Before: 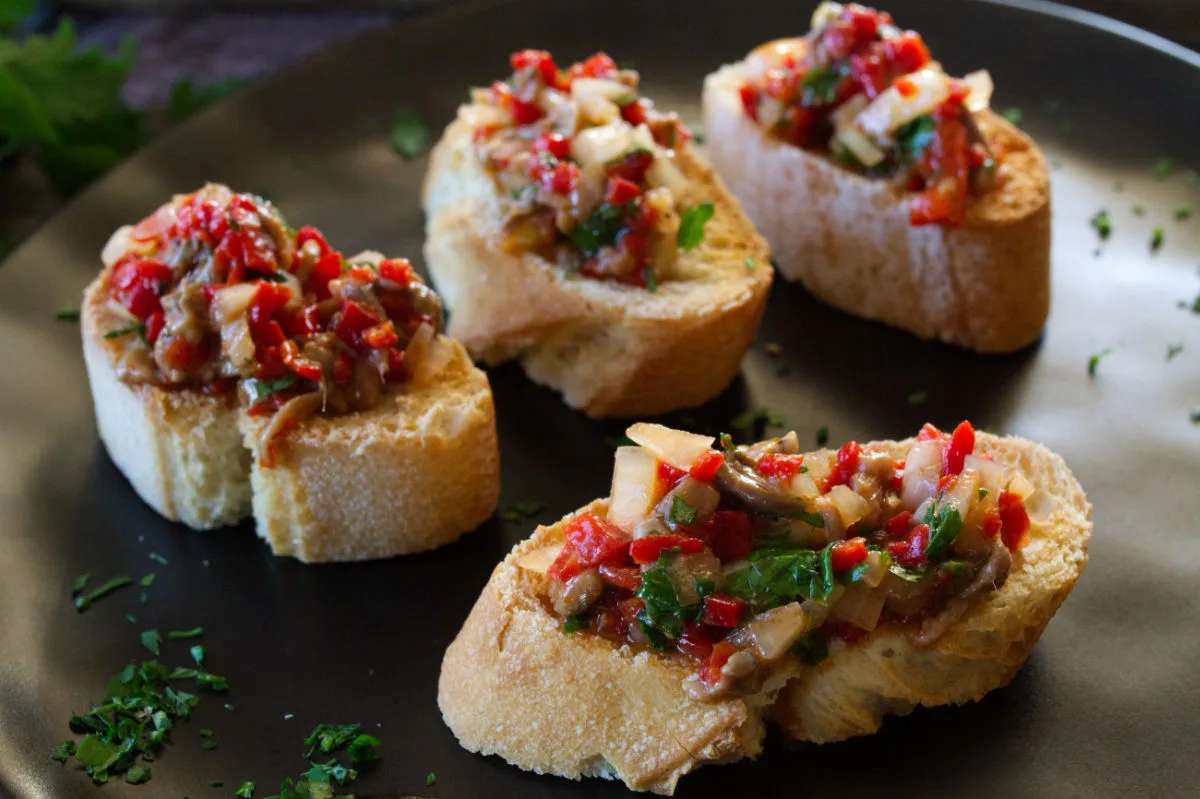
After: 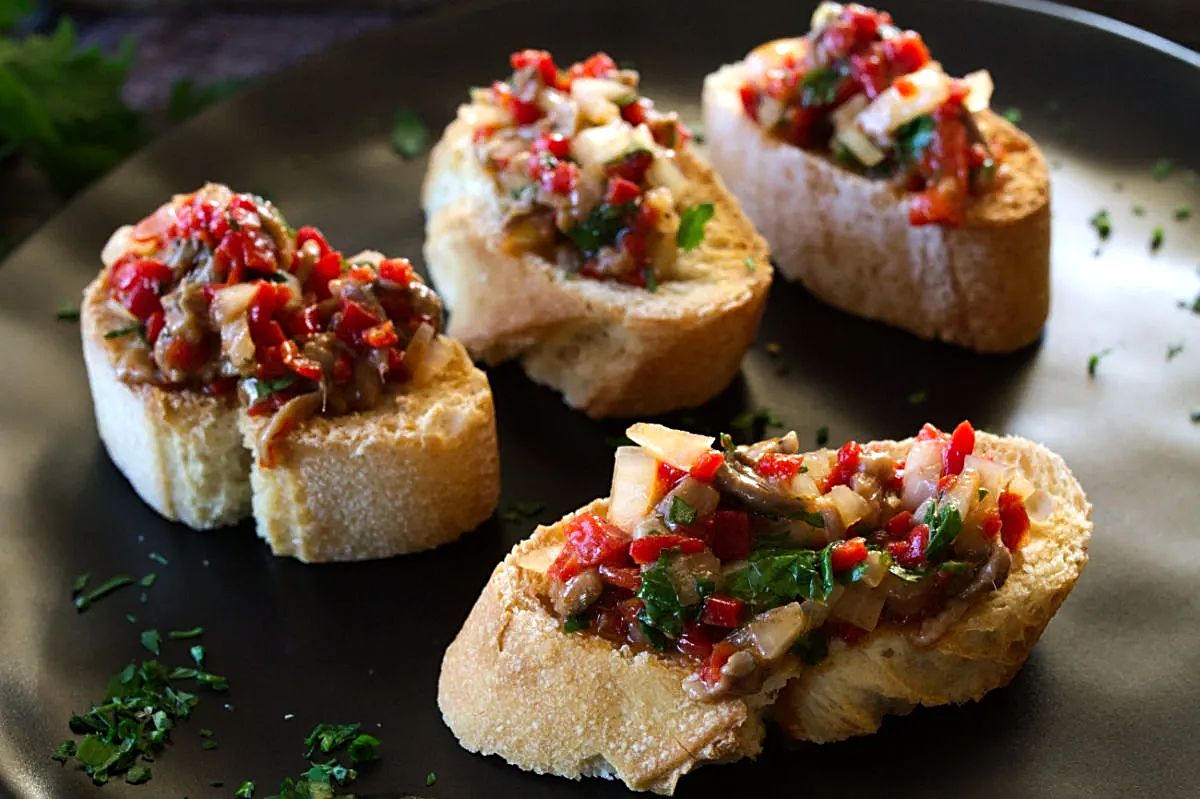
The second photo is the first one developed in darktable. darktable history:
sharpen: on, module defaults
tone equalizer: -8 EV -0.43 EV, -7 EV -0.423 EV, -6 EV -0.321 EV, -5 EV -0.21 EV, -3 EV 0.2 EV, -2 EV 0.304 EV, -1 EV 0.386 EV, +0 EV 0.415 EV, edges refinement/feathering 500, mask exposure compensation -1.57 EV, preserve details no
